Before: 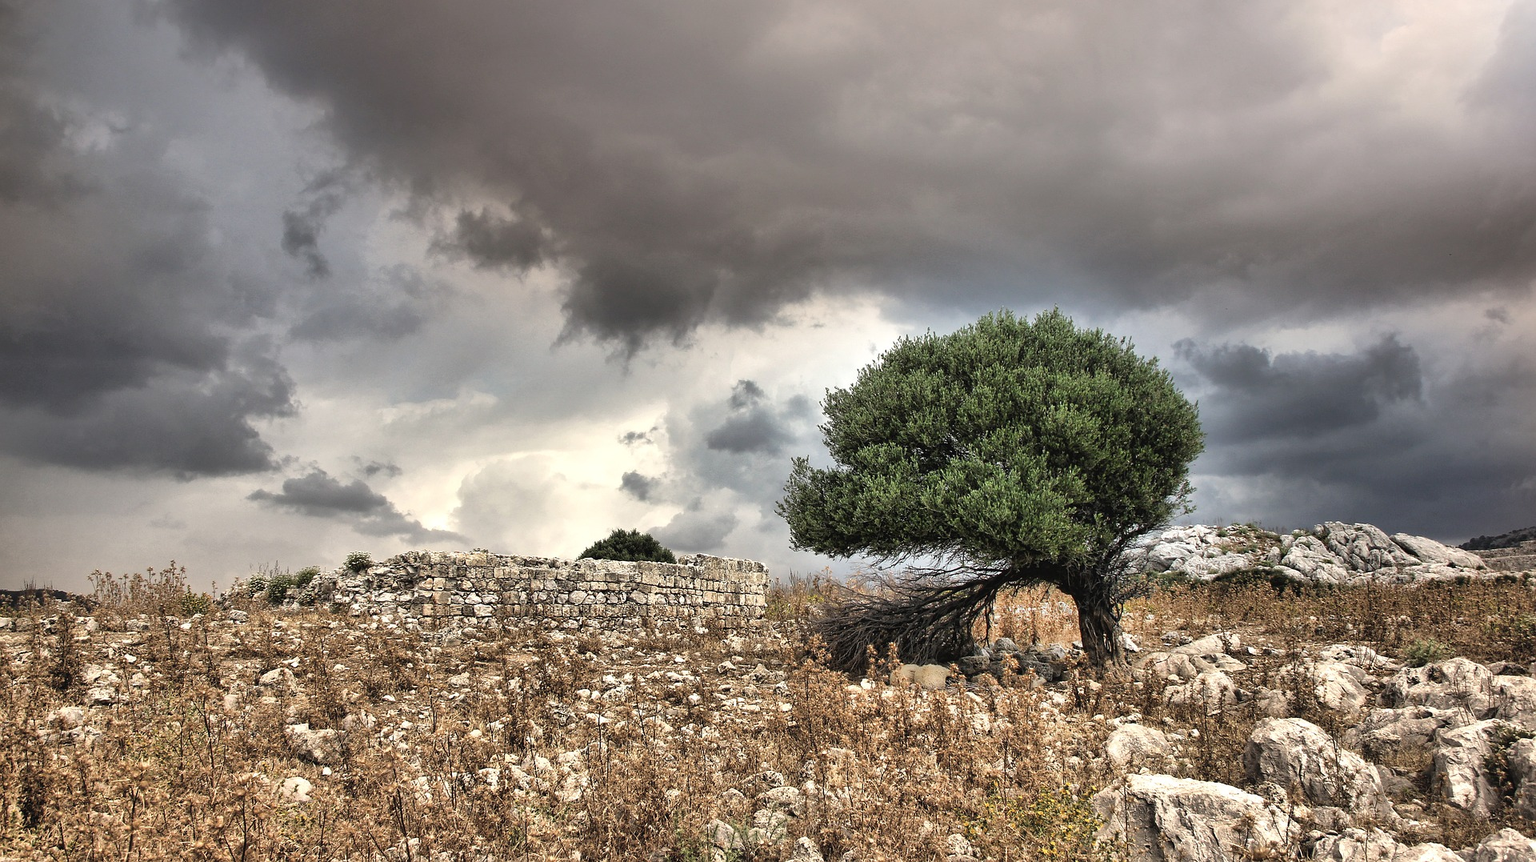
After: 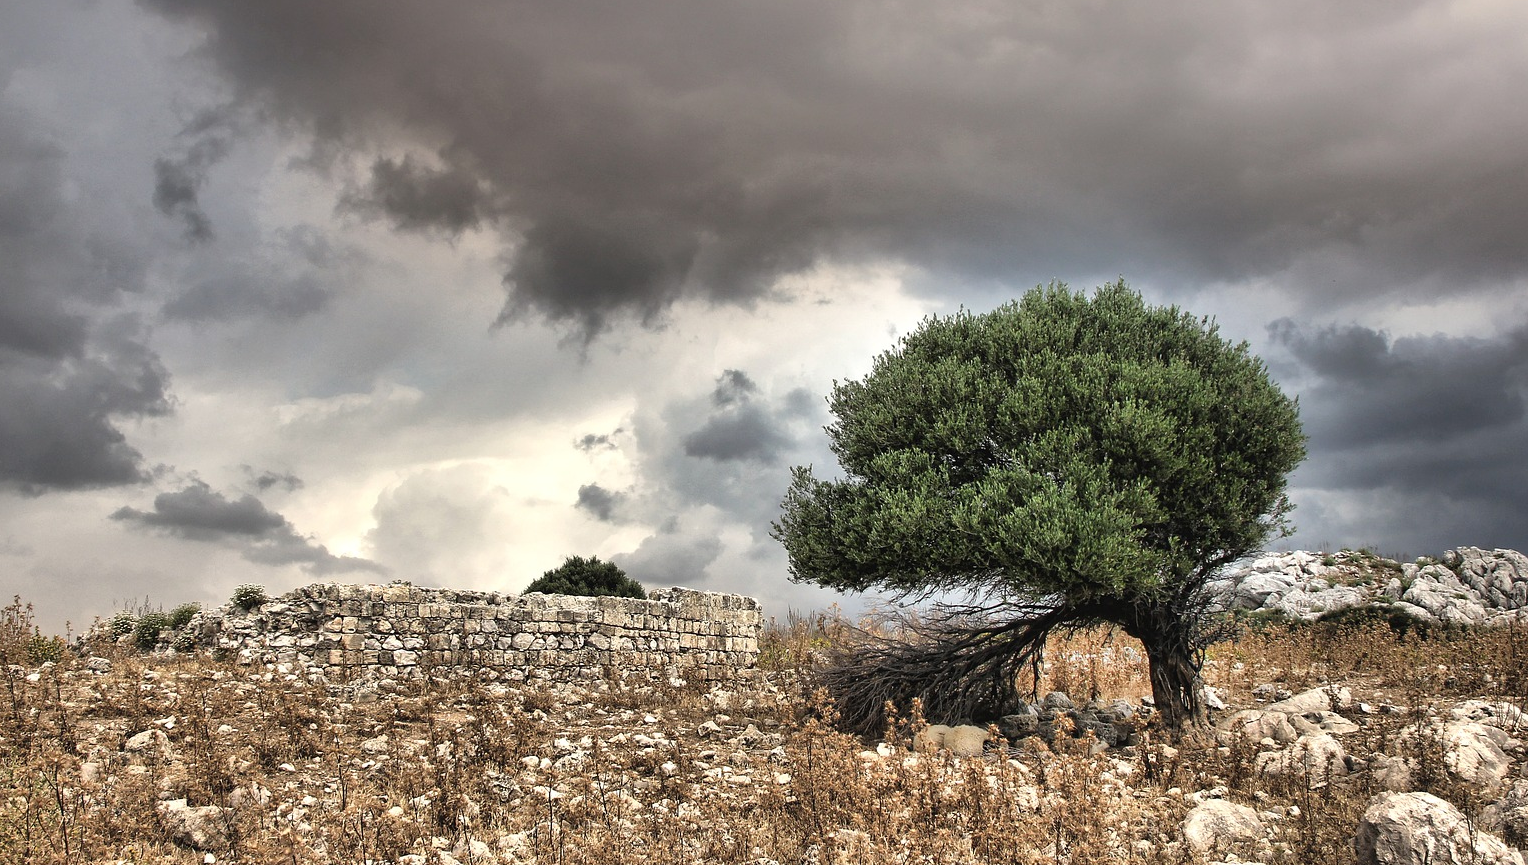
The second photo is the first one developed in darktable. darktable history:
crop and rotate: left 10.415%, top 9.894%, right 9.961%, bottom 9.702%
